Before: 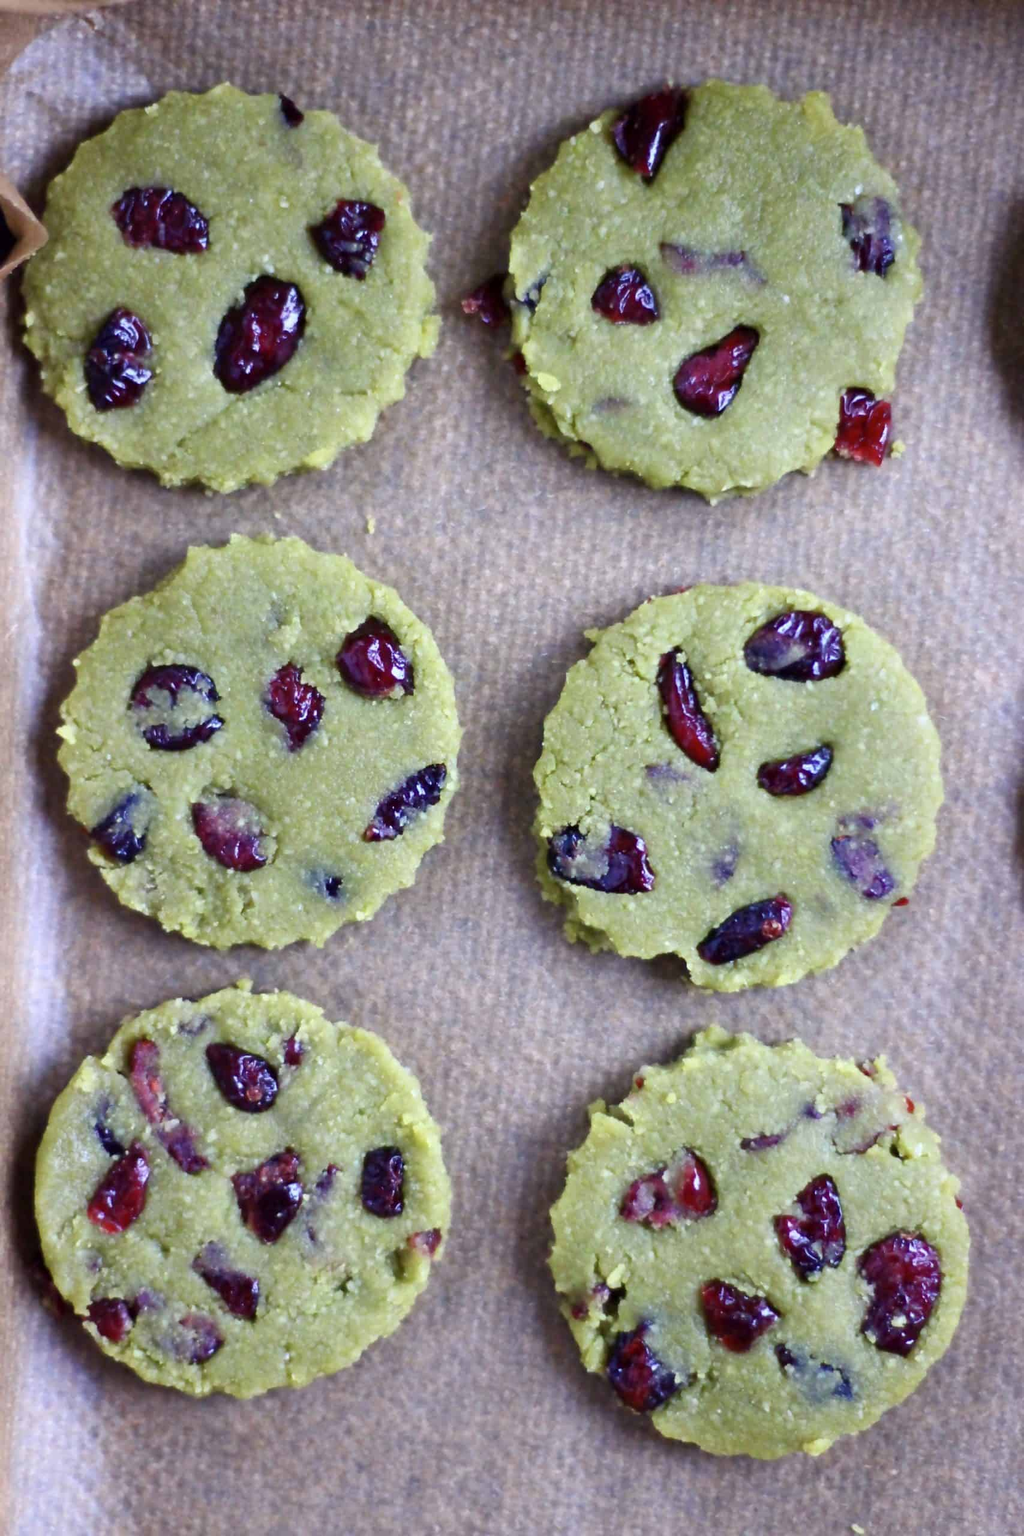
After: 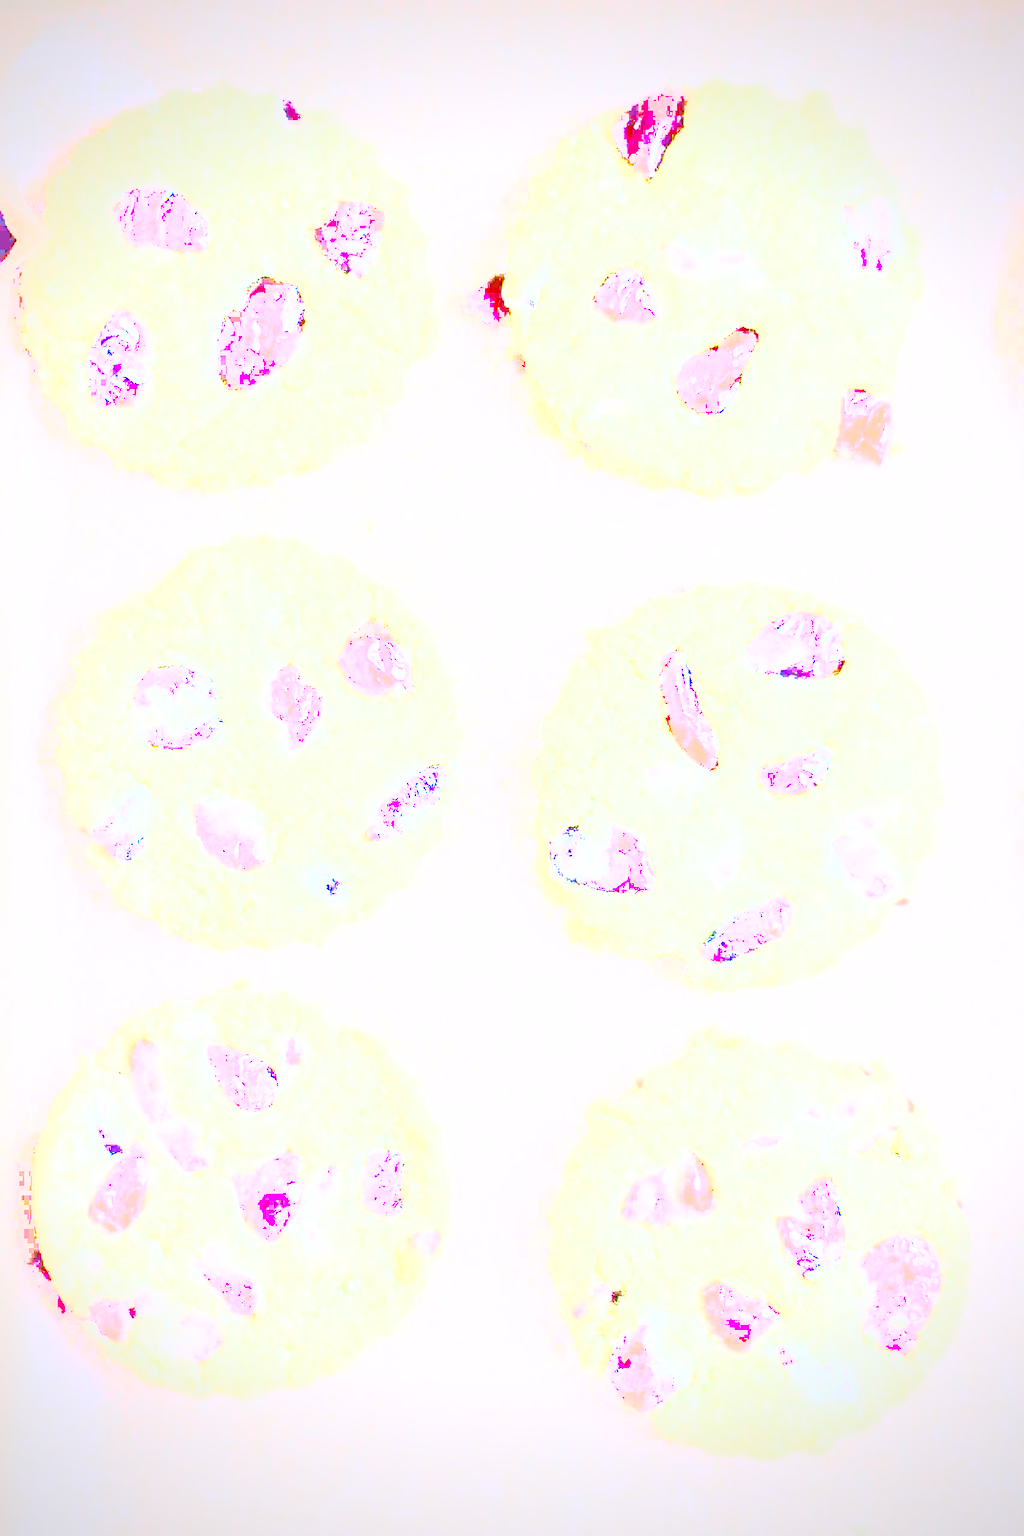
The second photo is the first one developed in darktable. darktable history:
exposure: exposure 8 EV, compensate highlight preservation false
contrast brightness saturation: contrast -0.08, brightness -0.04, saturation -0.11
vignetting: fall-off radius 60.92%
shadows and highlights: on, module defaults
sharpen: on, module defaults
